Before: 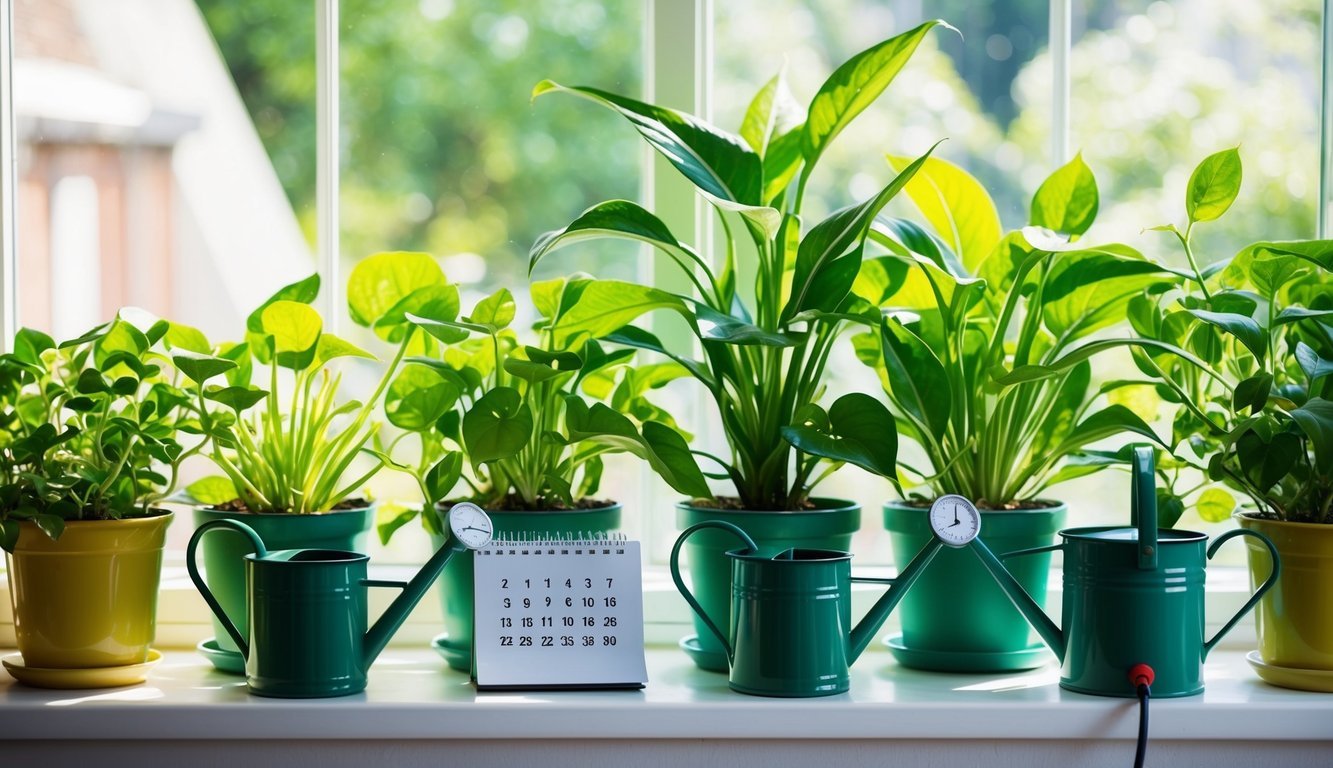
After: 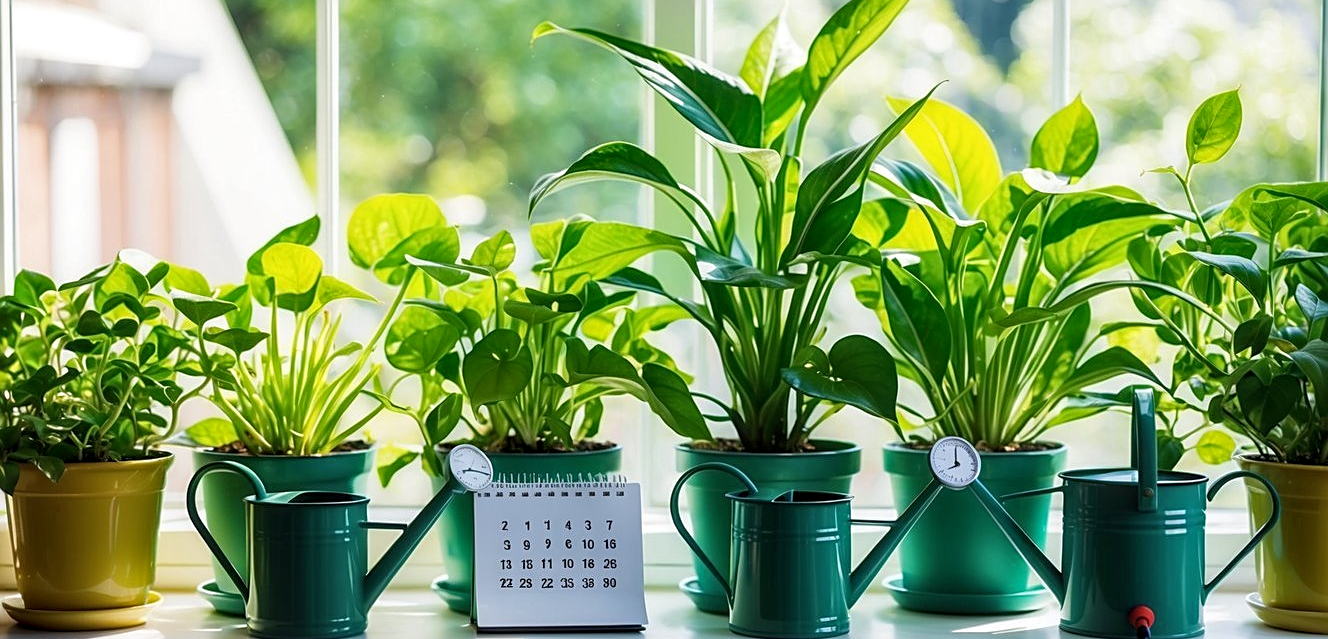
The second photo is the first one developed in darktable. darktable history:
sharpen: on, module defaults
crop: top 7.625%, bottom 8.027%
local contrast: on, module defaults
